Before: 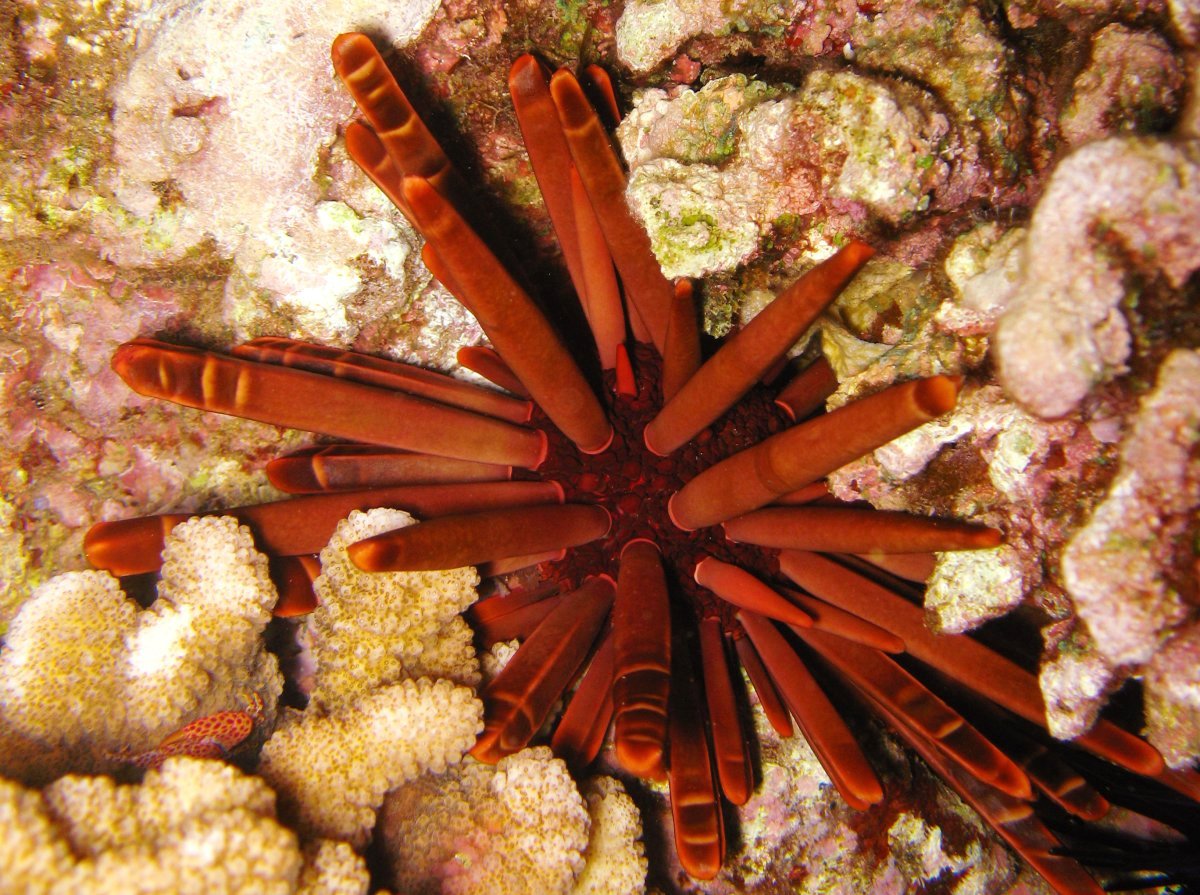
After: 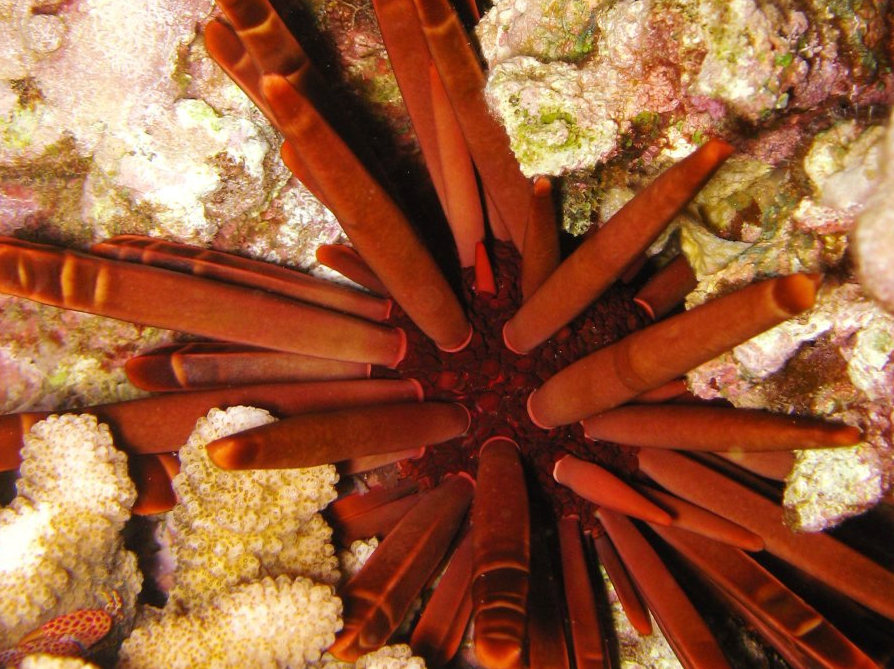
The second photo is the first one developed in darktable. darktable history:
crop and rotate: left 11.822%, top 11.475%, right 13.606%, bottom 13.763%
